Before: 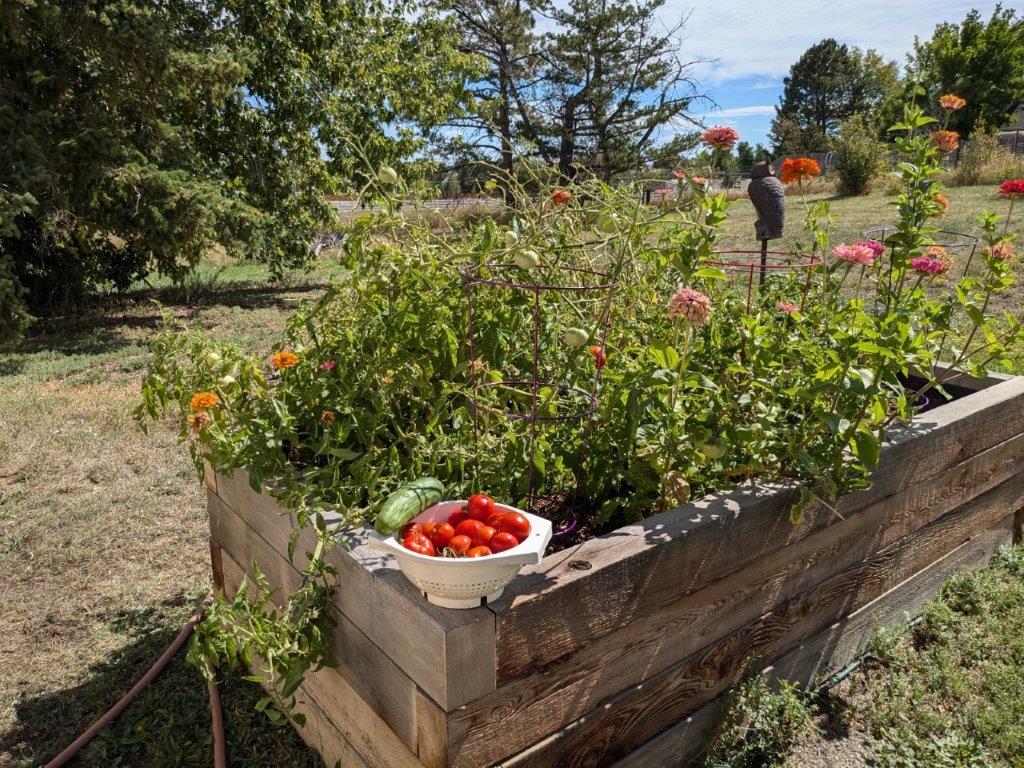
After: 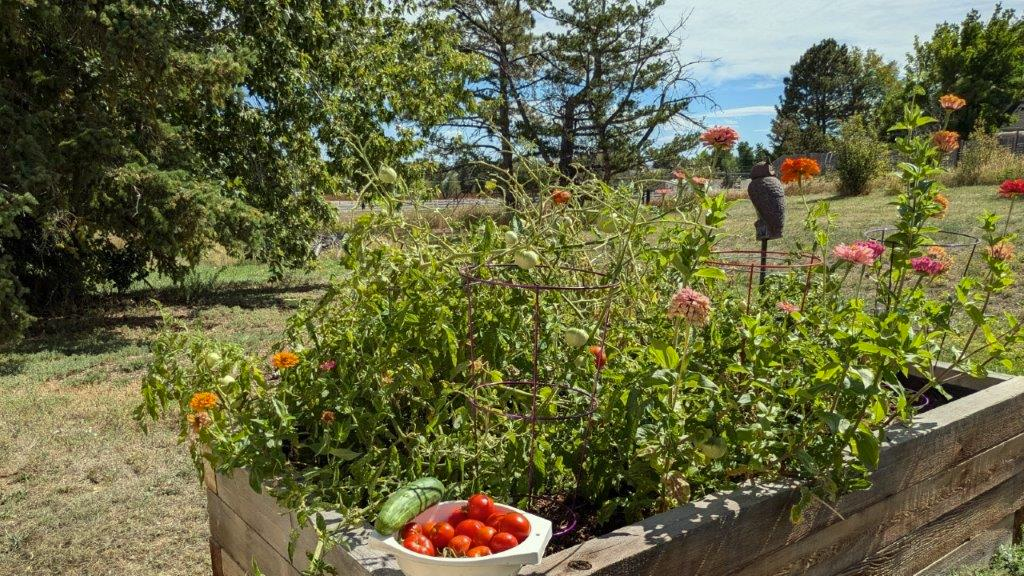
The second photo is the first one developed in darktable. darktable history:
crop: bottom 24.967%
color correction: highlights a* -4.28, highlights b* 6.53
